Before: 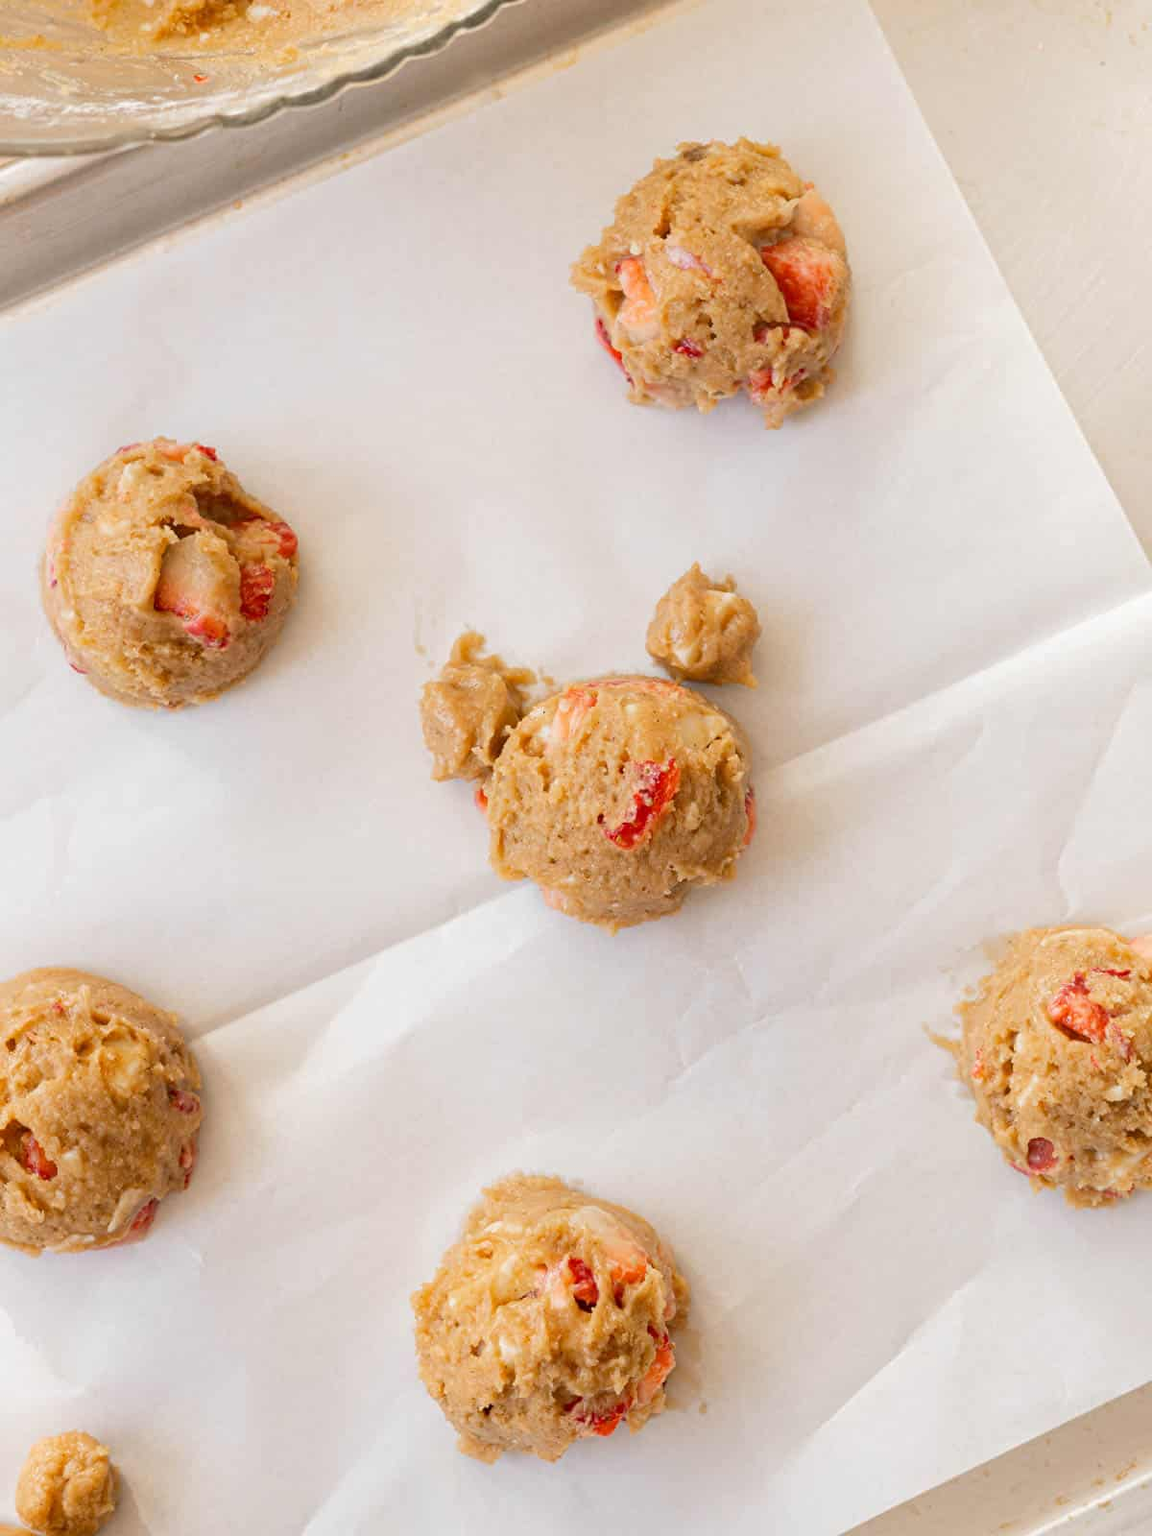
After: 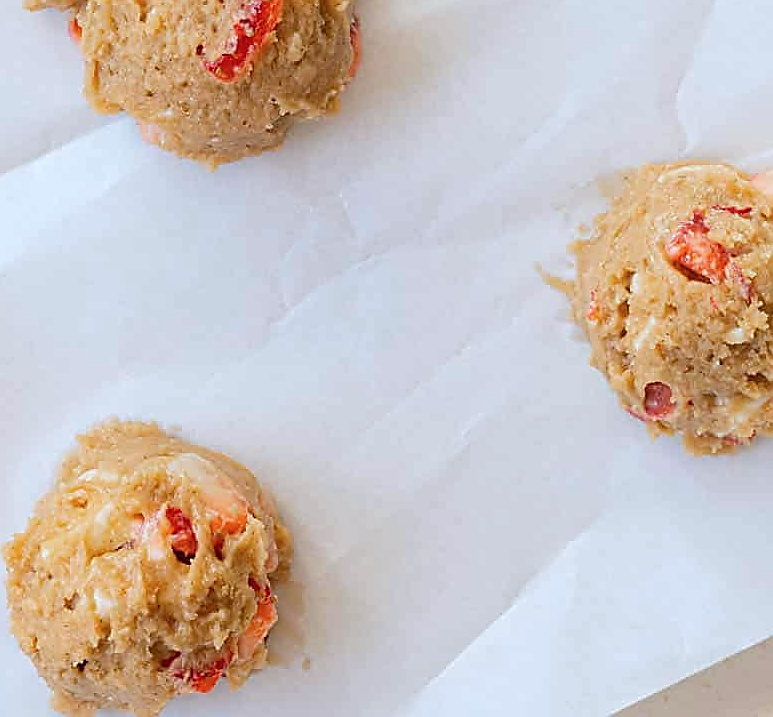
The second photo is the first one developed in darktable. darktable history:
crop and rotate: left 35.509%, top 50.238%, bottom 4.934%
color calibration: illuminant custom, x 0.368, y 0.373, temperature 4330.32 K
sharpen: radius 1.4, amount 1.25, threshold 0.7
